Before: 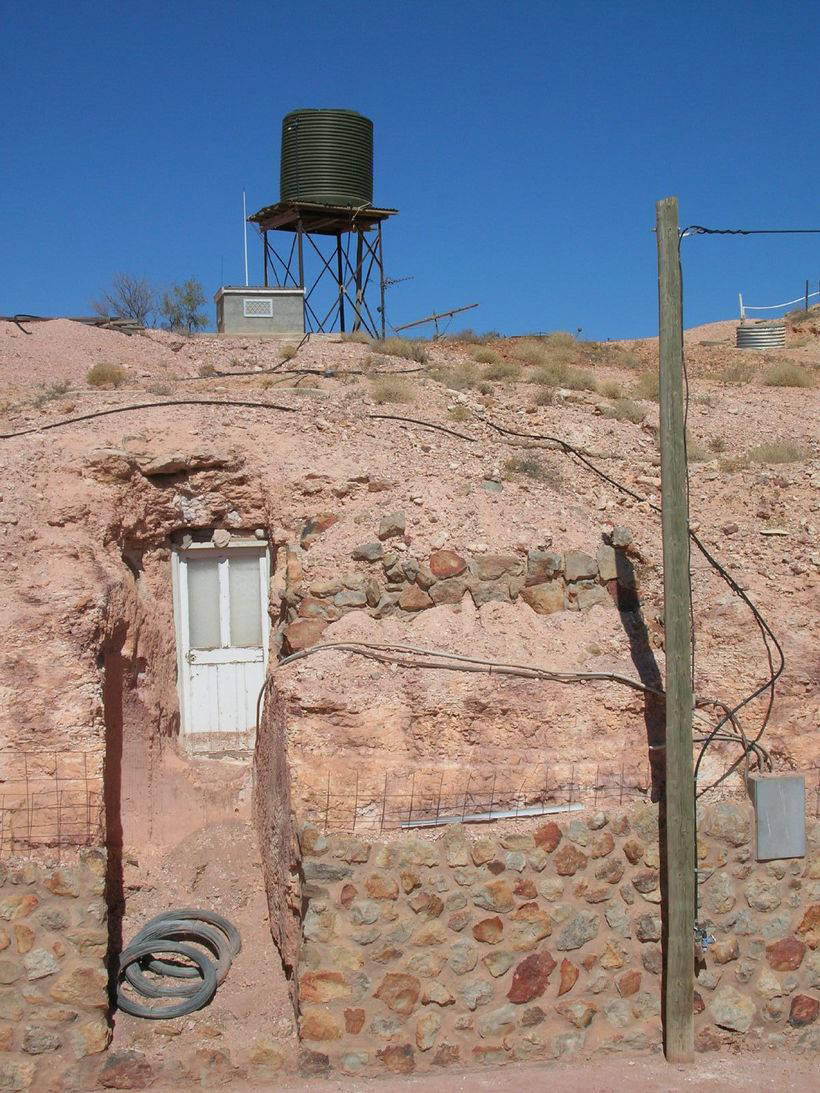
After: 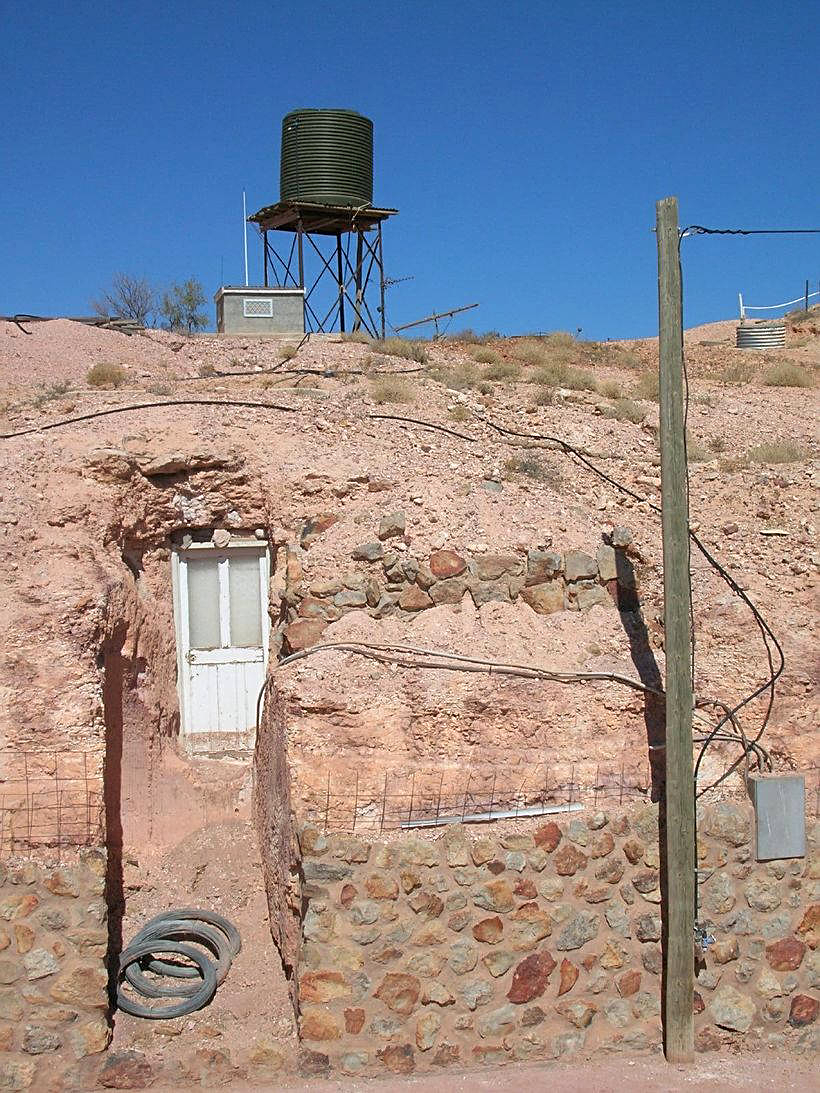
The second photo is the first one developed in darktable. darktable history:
exposure: exposure 0.191 EV, compensate highlight preservation false
sharpen: on, module defaults
